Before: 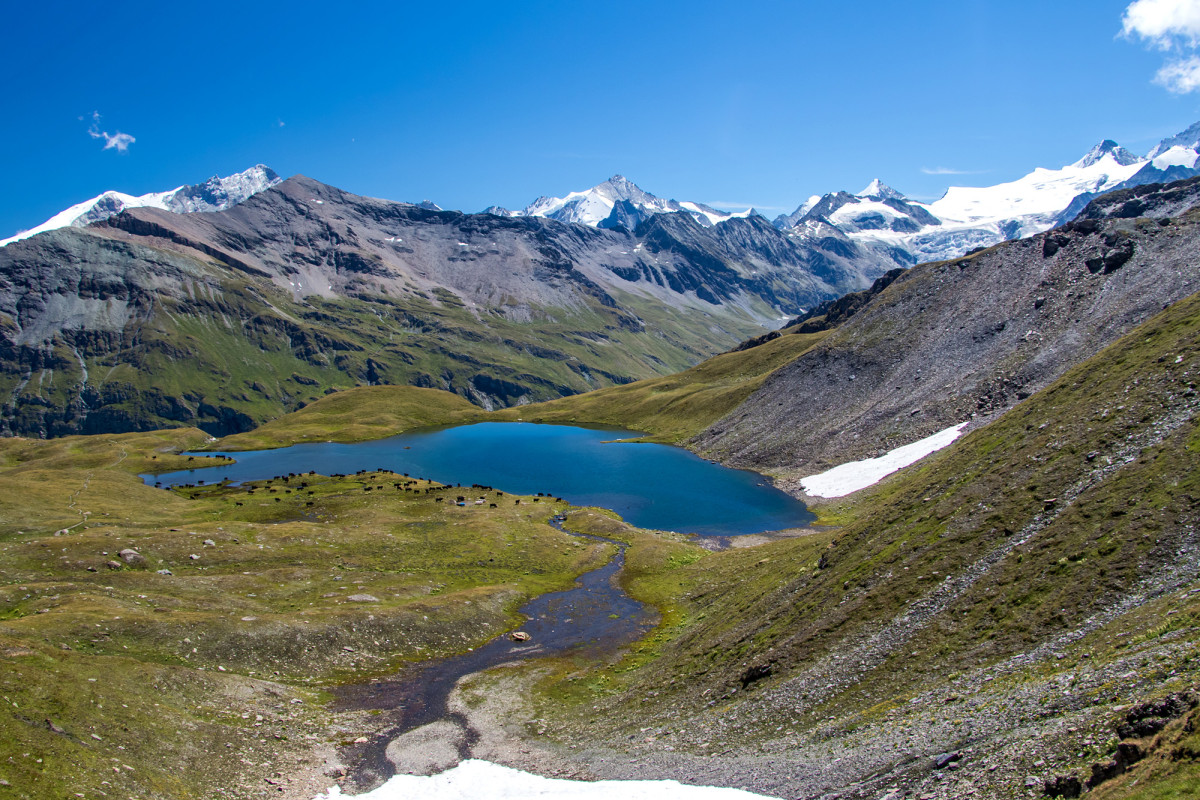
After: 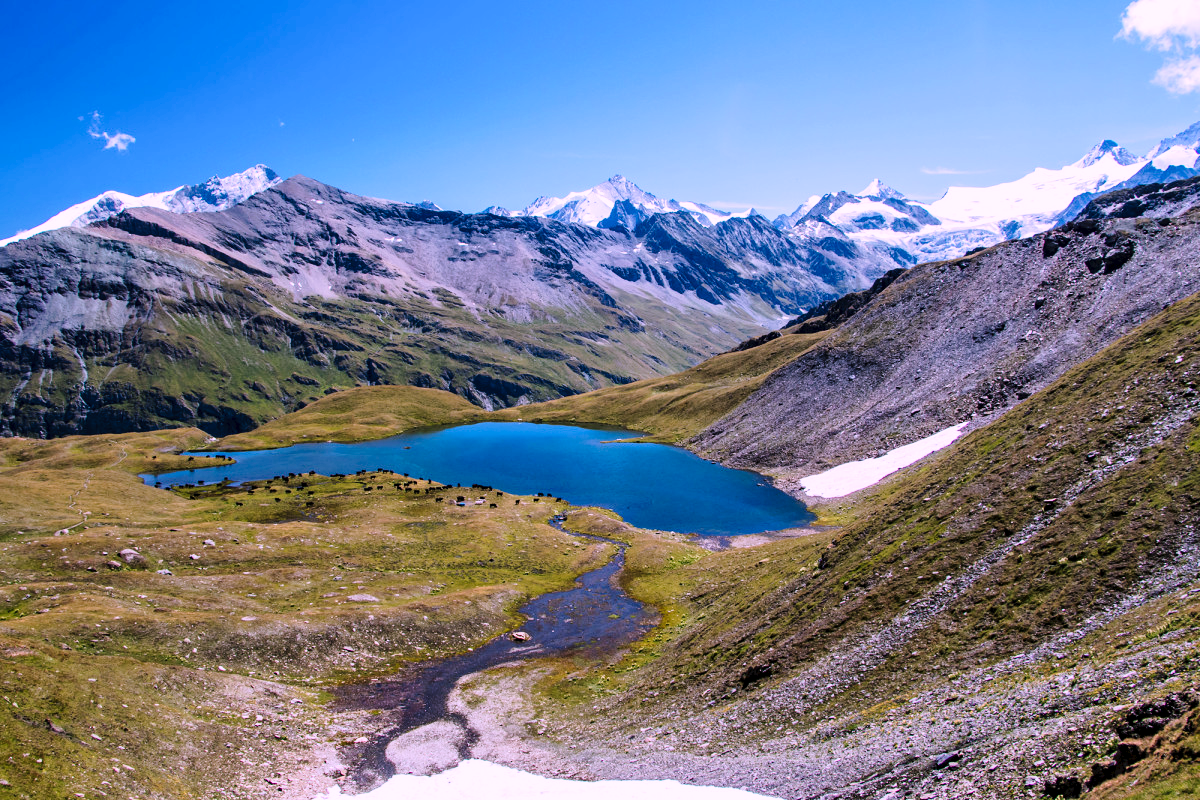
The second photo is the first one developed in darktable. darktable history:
rgb curve: curves: ch0 [(0, 0) (0.136, 0.078) (0.262, 0.245) (0.414, 0.42) (1, 1)], compensate middle gray true, preserve colors basic power
tone curve: curves: ch0 [(0, 0) (0.003, 0.024) (0.011, 0.032) (0.025, 0.041) (0.044, 0.054) (0.069, 0.069) (0.1, 0.09) (0.136, 0.116) (0.177, 0.162) (0.224, 0.213) (0.277, 0.278) (0.335, 0.359) (0.399, 0.447) (0.468, 0.543) (0.543, 0.621) (0.623, 0.717) (0.709, 0.807) (0.801, 0.876) (0.898, 0.934) (1, 1)], preserve colors none
color correction: highlights a* 15.46, highlights b* -20.56
exposure: black level correction 0.005, exposure 0.001 EV, compensate highlight preservation false
